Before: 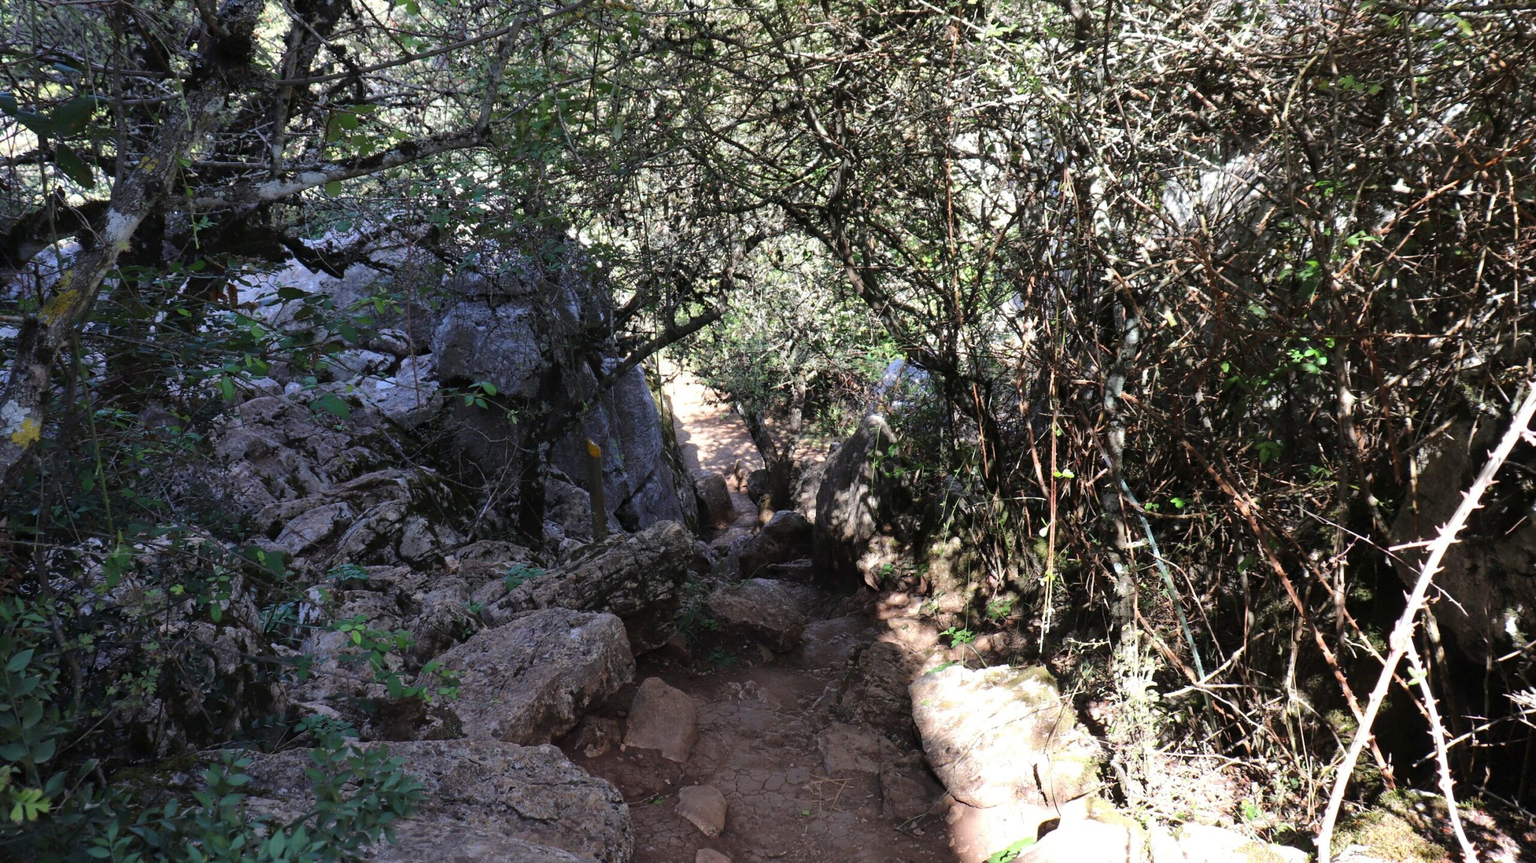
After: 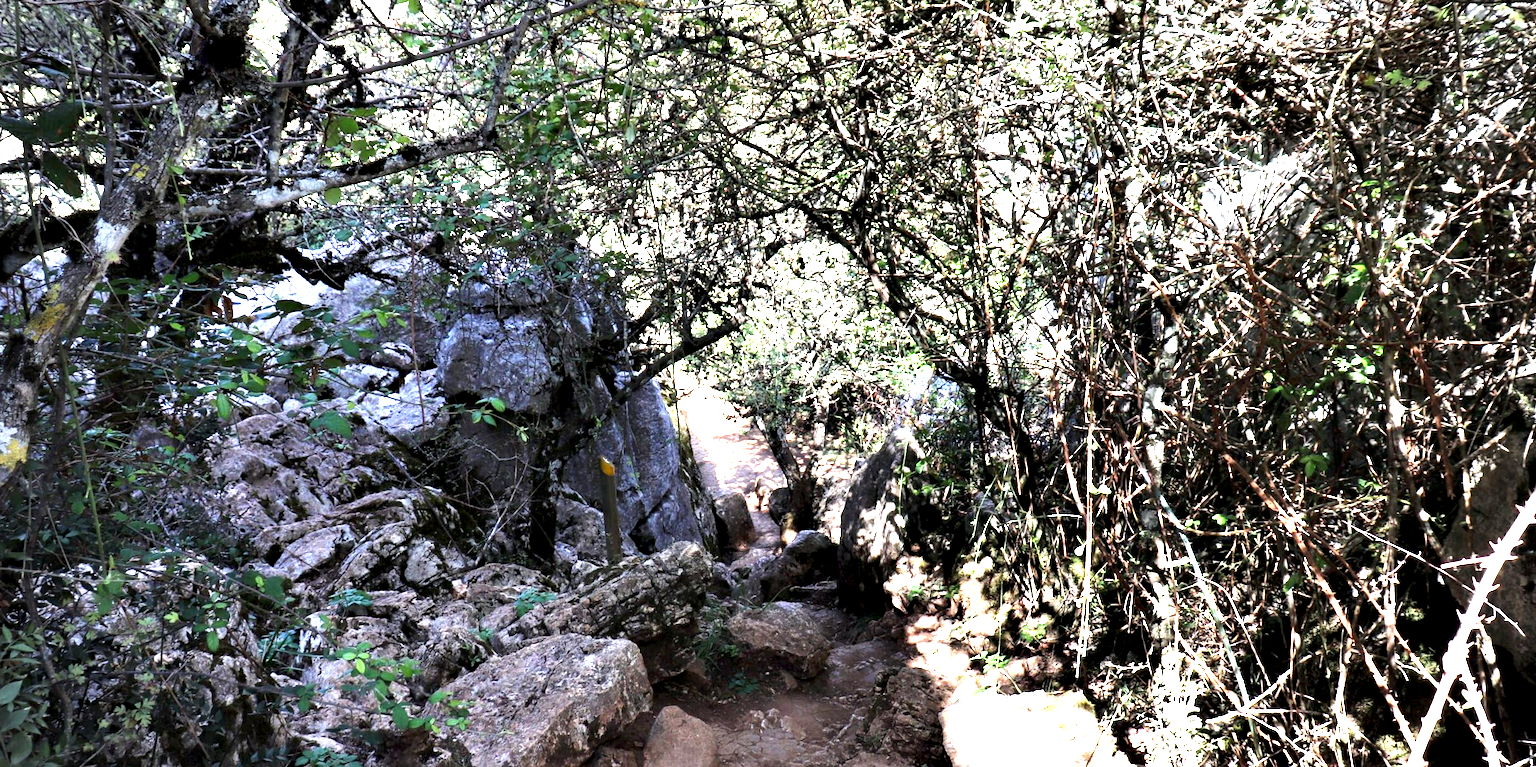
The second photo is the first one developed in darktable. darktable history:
crop and rotate: angle 0.382°, left 0.387%, right 3.04%, bottom 14.149%
vignetting: on, module defaults
exposure: black level correction 0, exposure 1.39 EV, compensate exposure bias true, compensate highlight preservation false
contrast equalizer: octaves 7, y [[0.6 ×6], [0.55 ×6], [0 ×6], [0 ×6], [0 ×6]]
